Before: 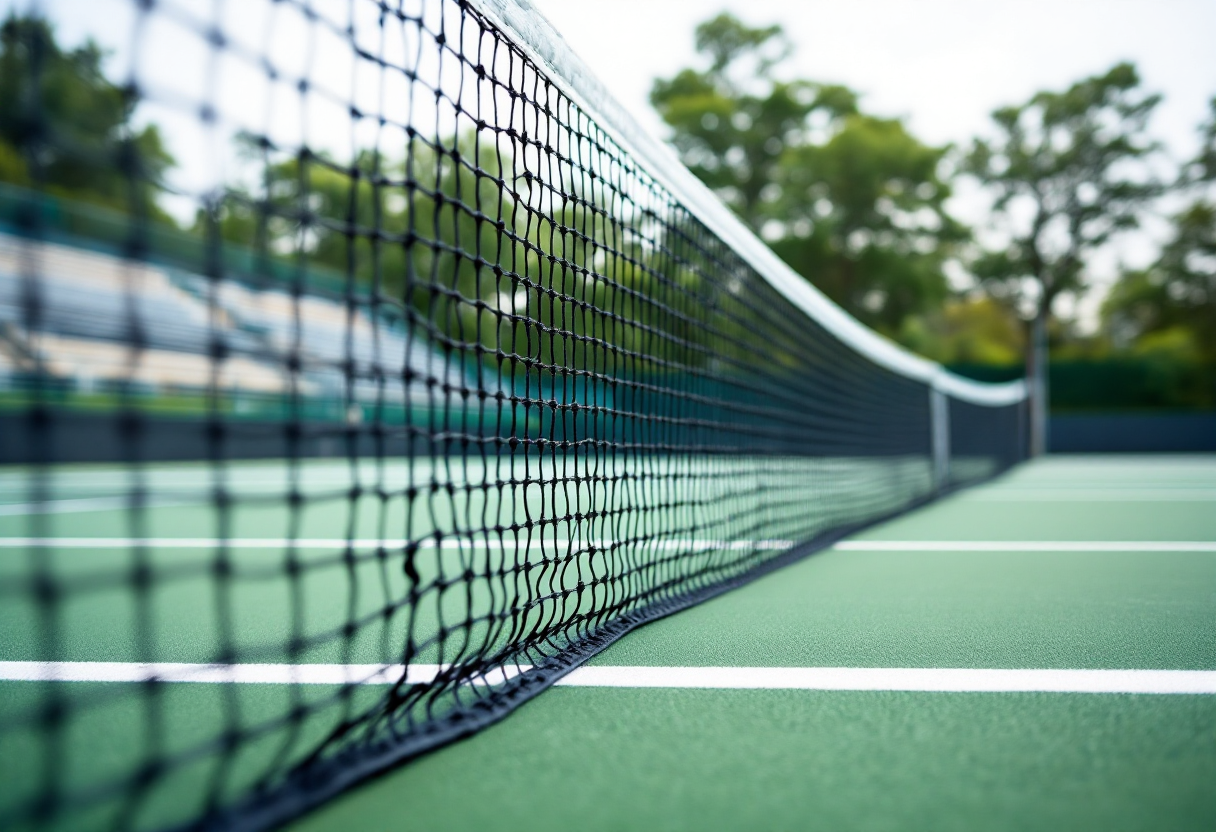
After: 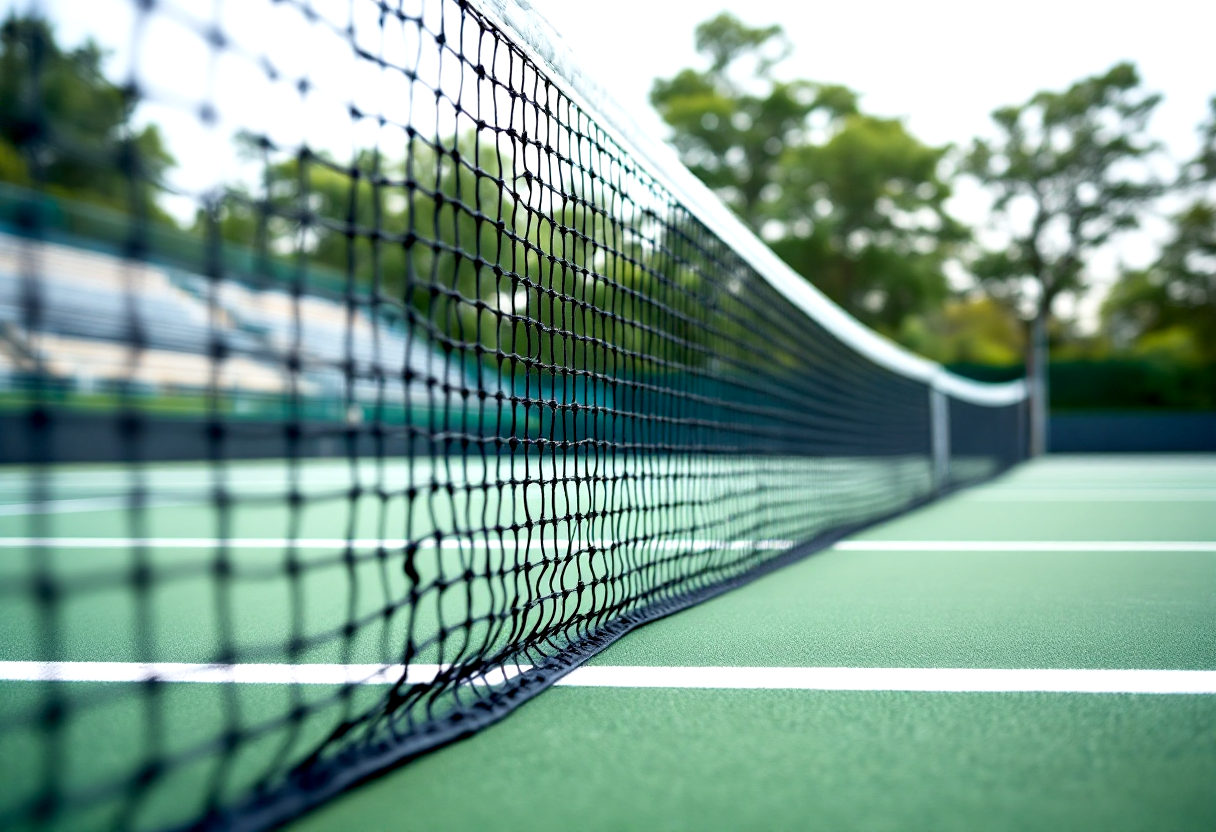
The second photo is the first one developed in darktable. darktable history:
exposure: black level correction 0.005, exposure 0.288 EV, compensate highlight preservation false
